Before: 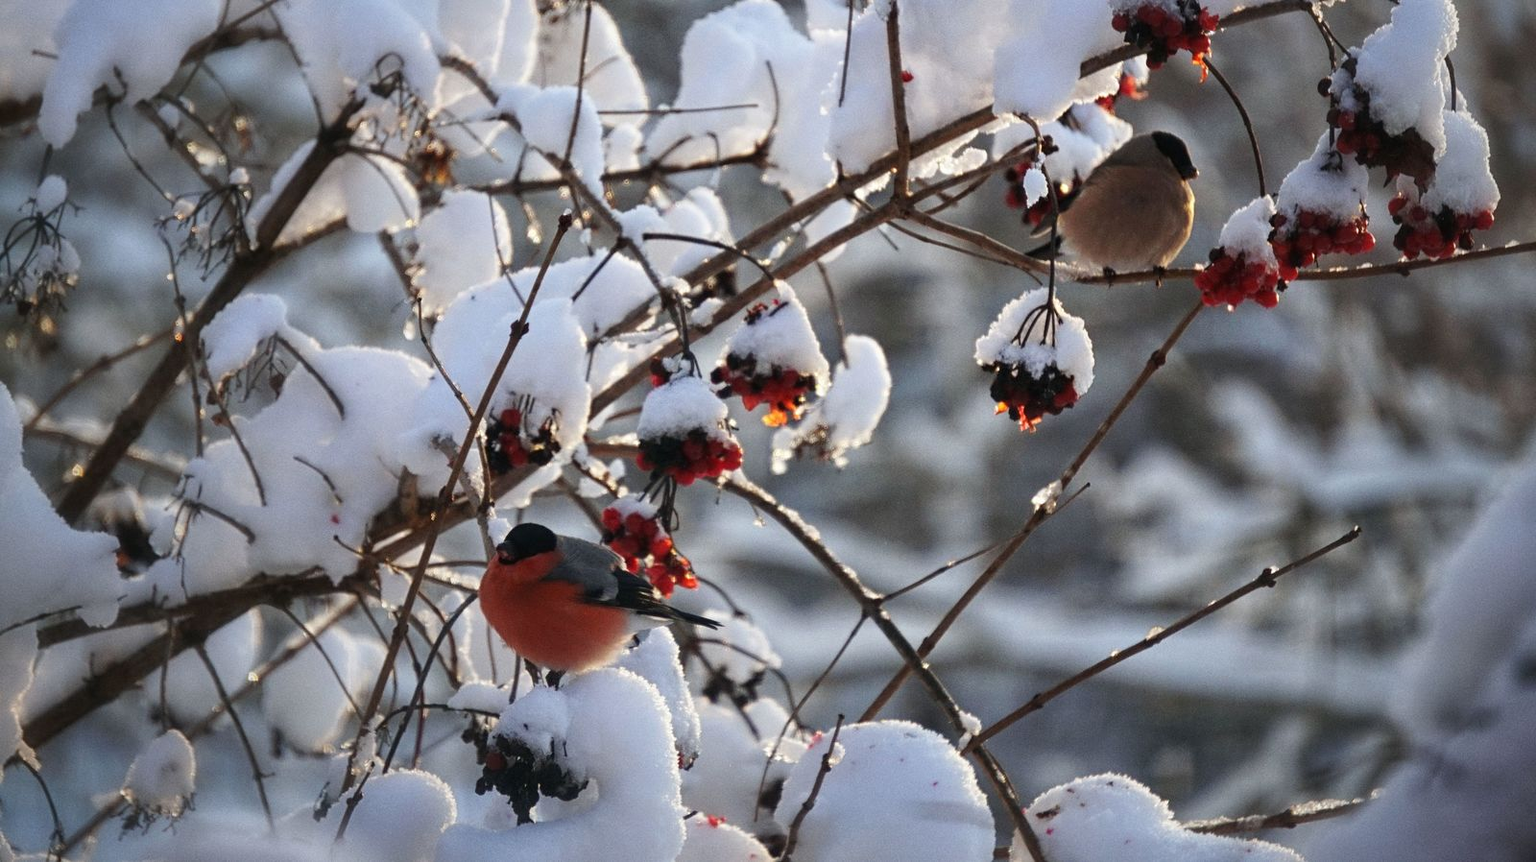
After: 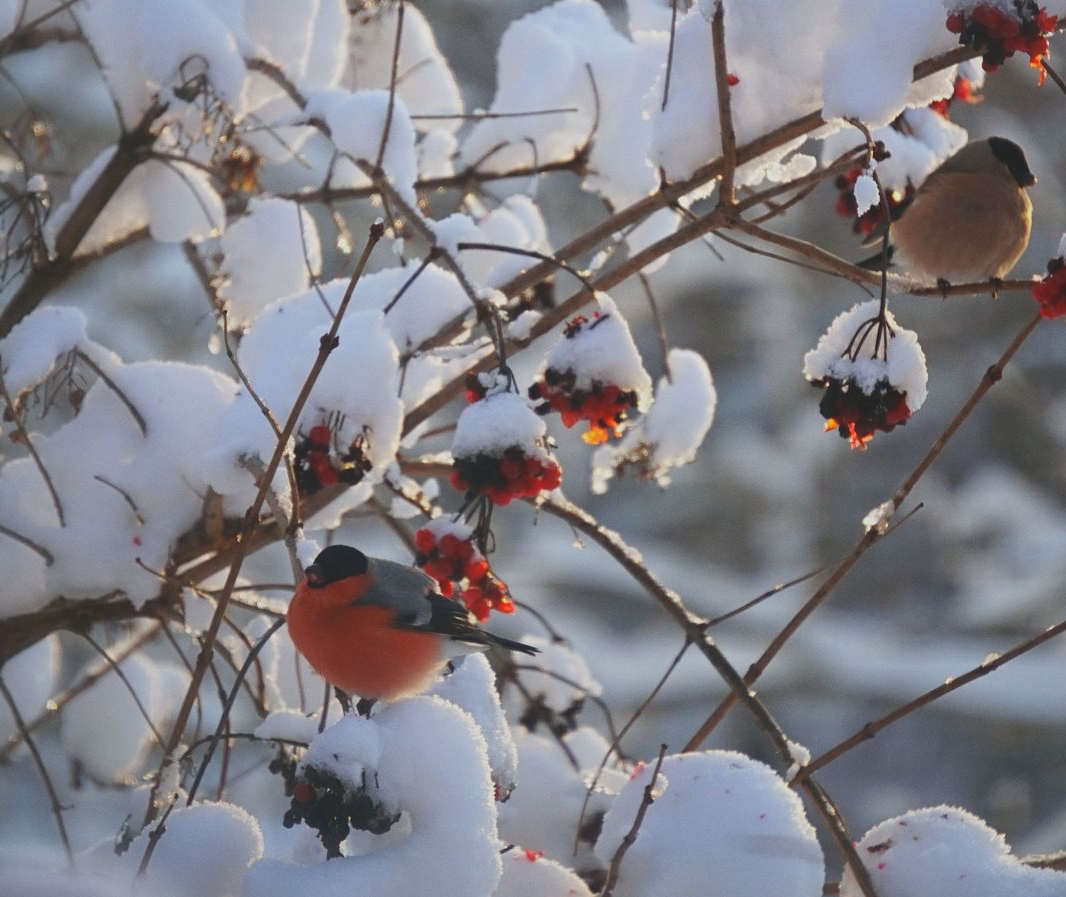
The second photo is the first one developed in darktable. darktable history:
crop and rotate: left 13.358%, right 19.959%
local contrast: detail 69%
